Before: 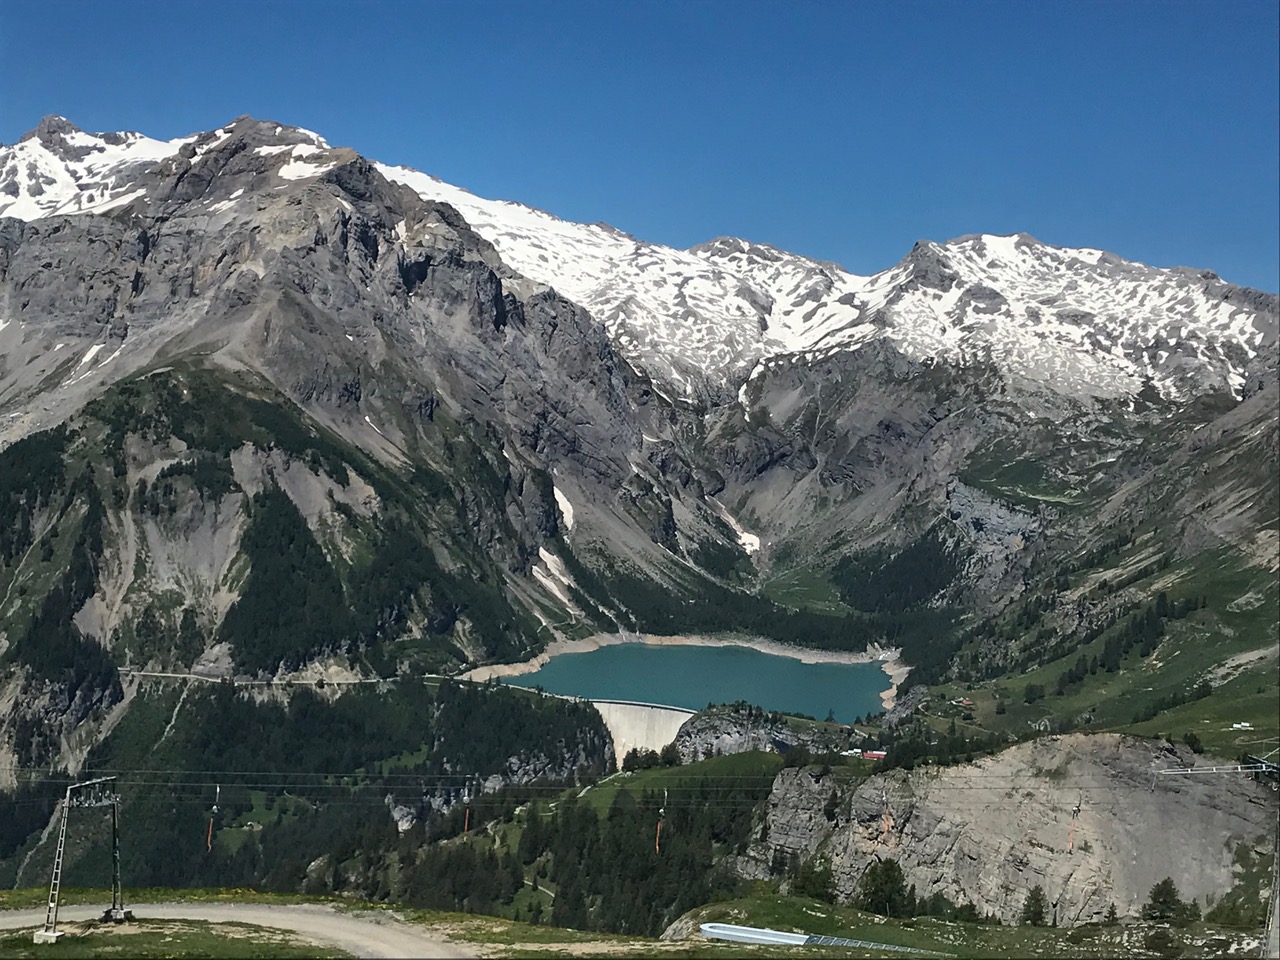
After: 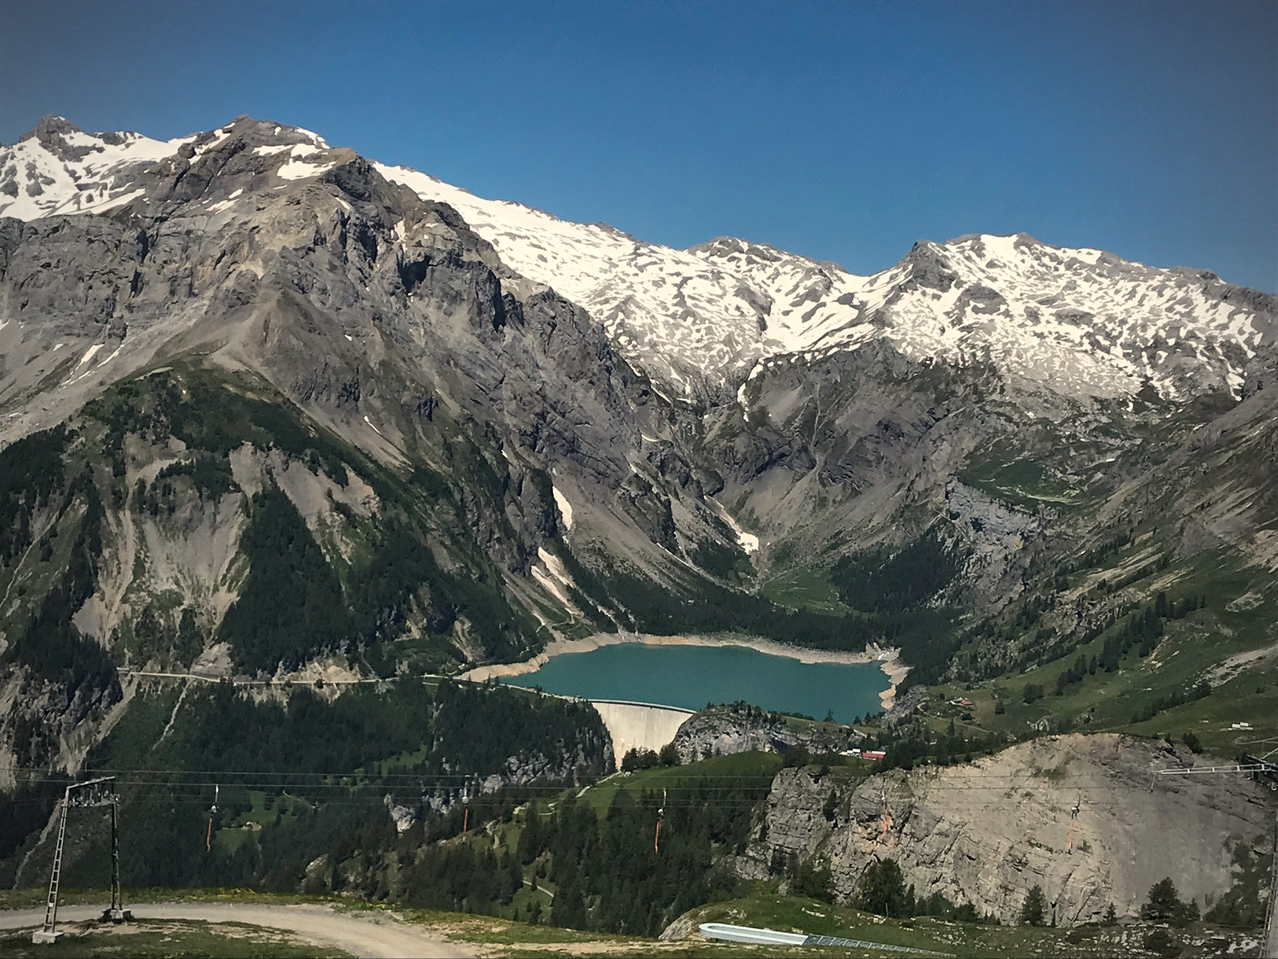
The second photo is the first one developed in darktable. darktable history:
white balance: red 1.045, blue 0.932
crop and rotate: left 0.126%
vignetting: unbound false
